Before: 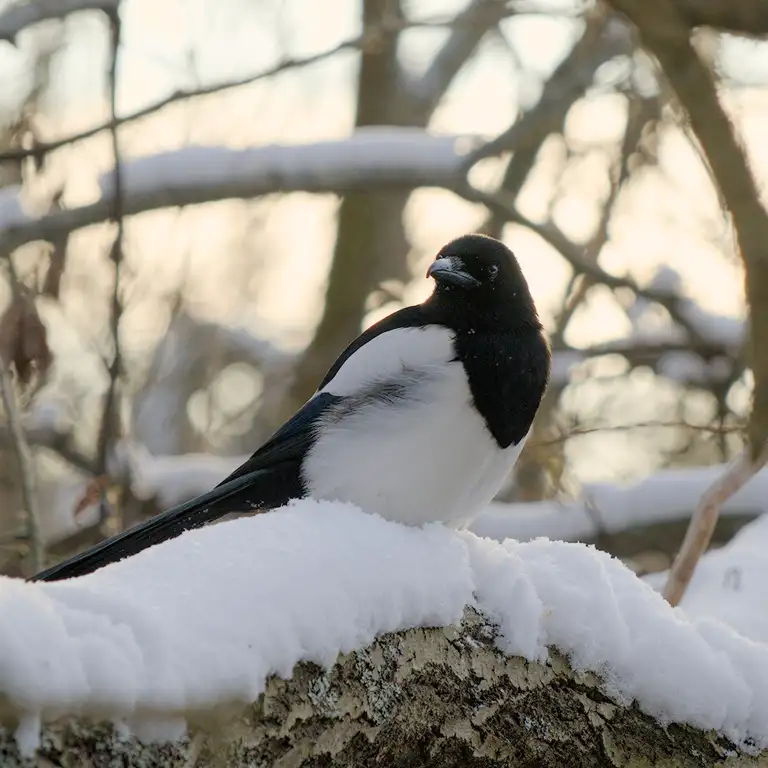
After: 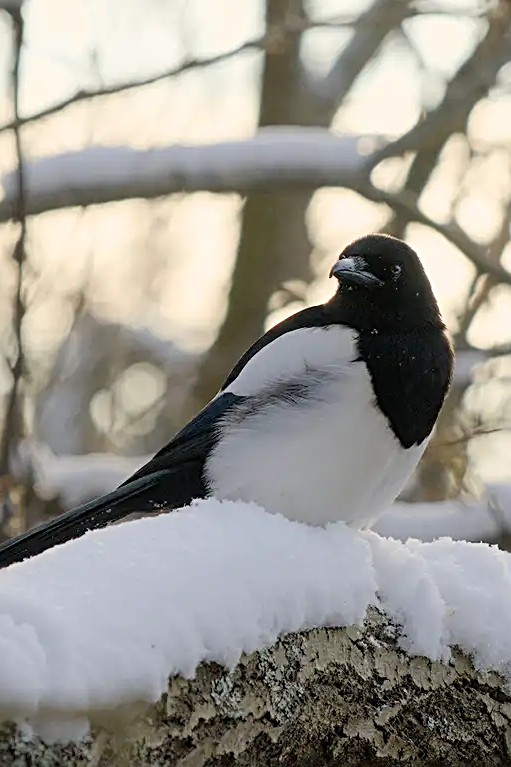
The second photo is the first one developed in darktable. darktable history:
sharpen: radius 2.767
crop and rotate: left 12.648%, right 20.685%
